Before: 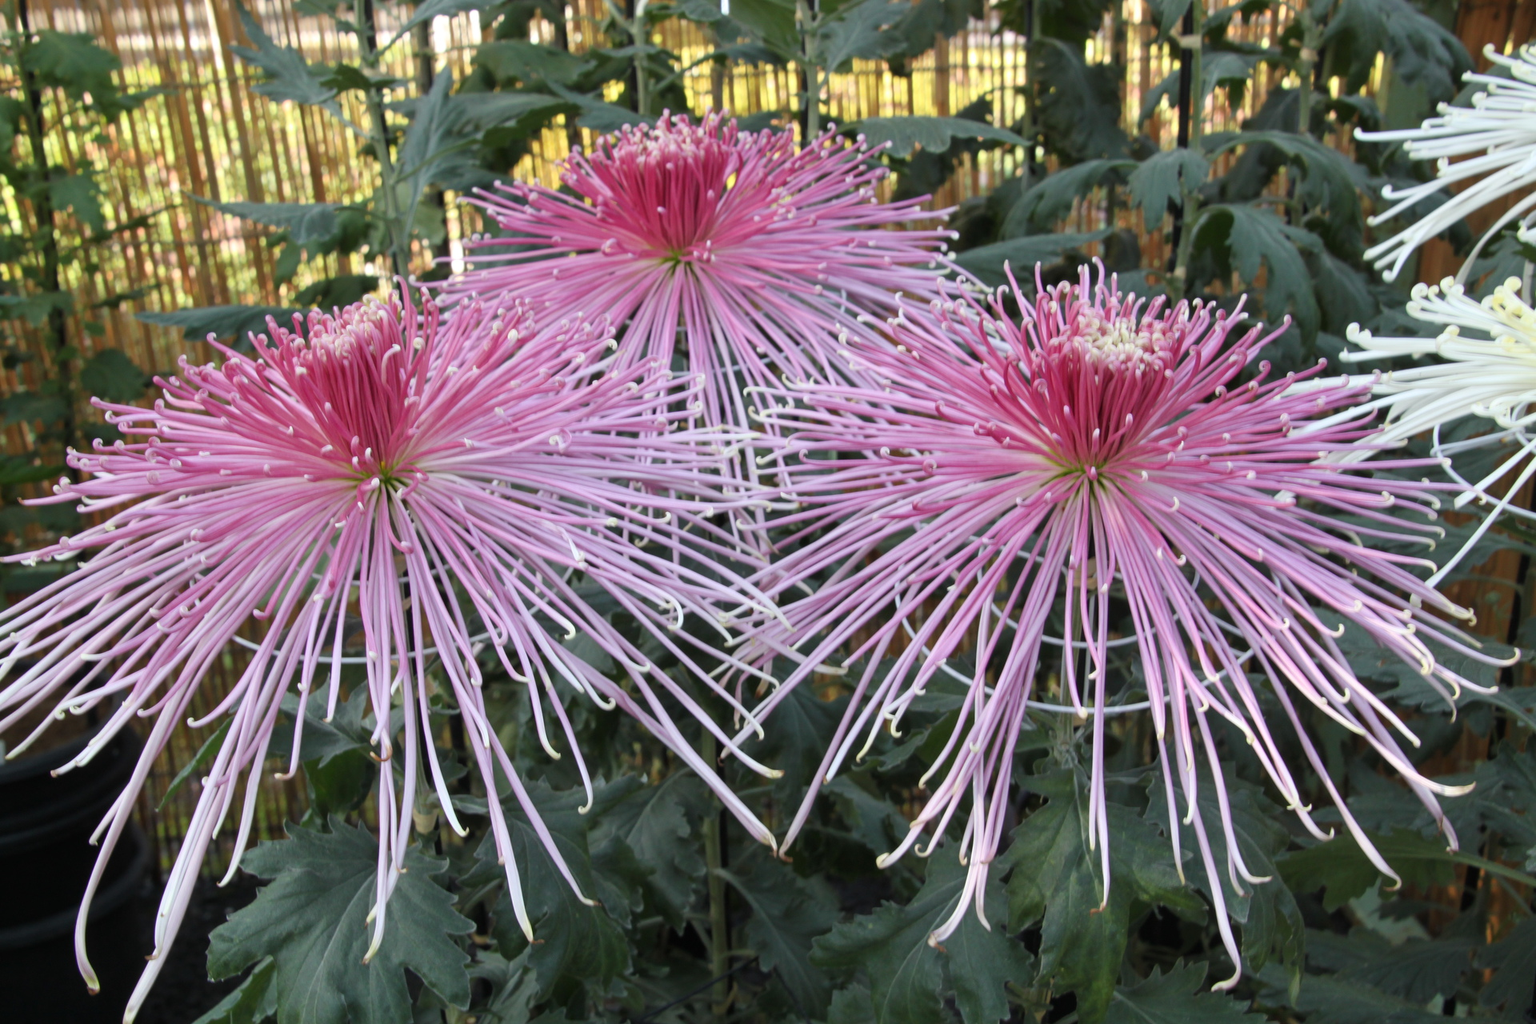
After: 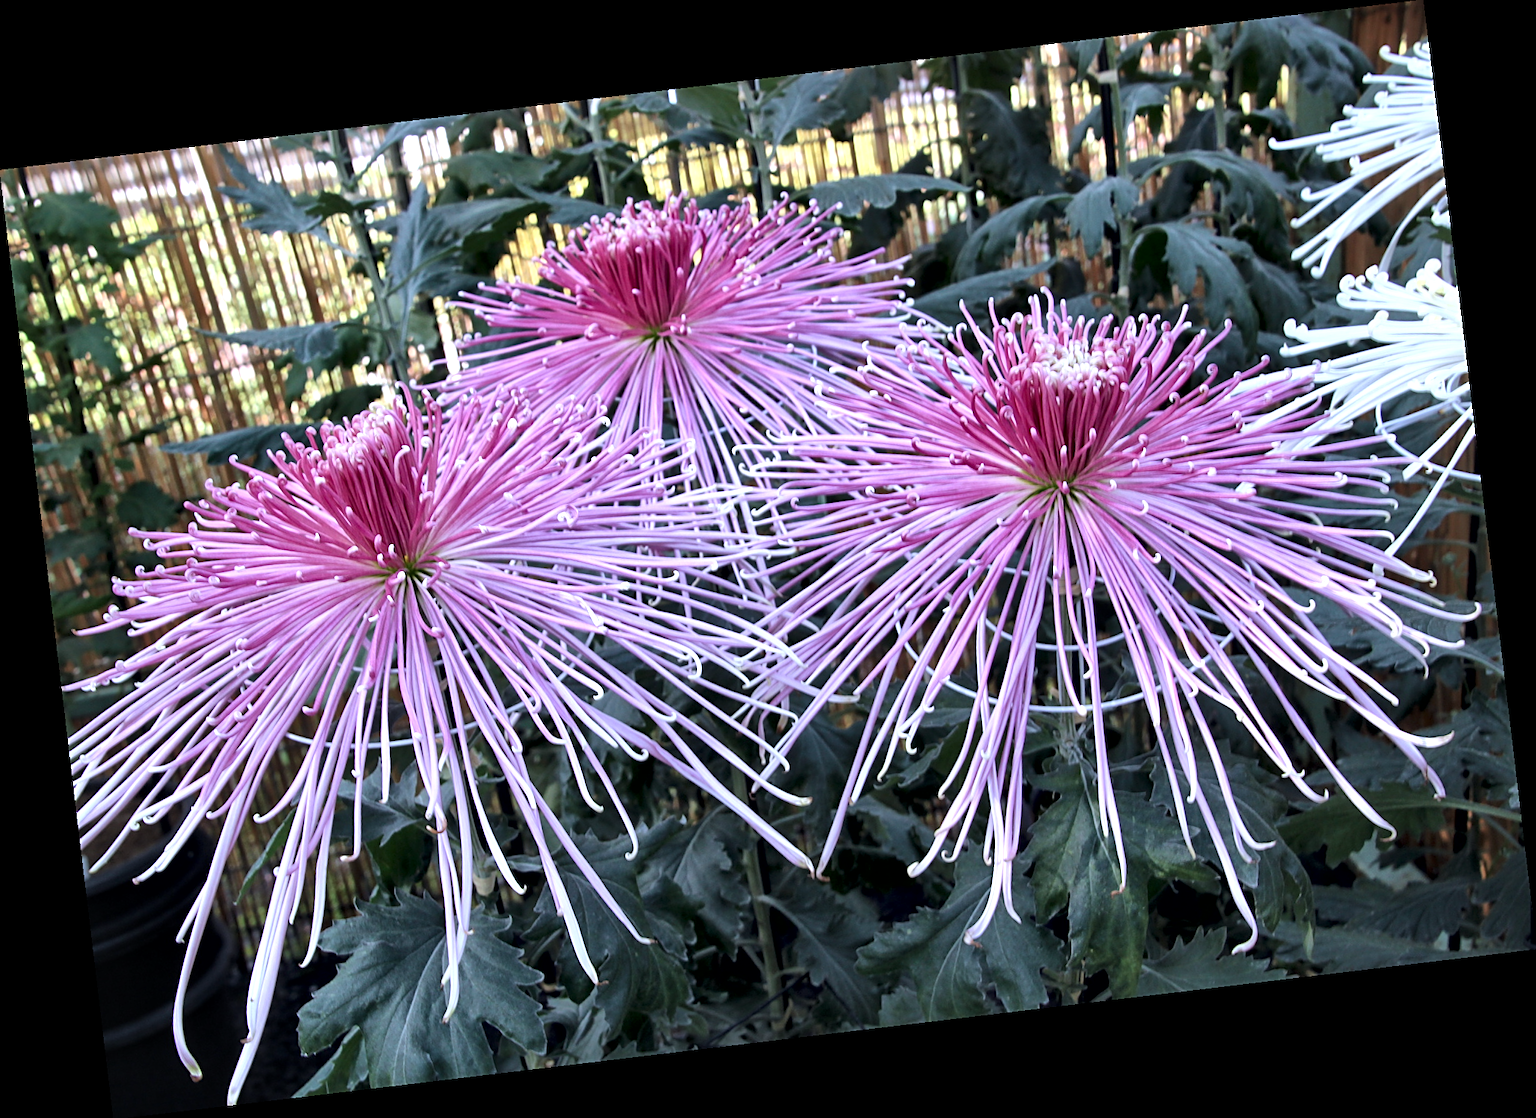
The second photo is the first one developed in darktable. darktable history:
local contrast: mode bilateral grid, contrast 20, coarseness 50, detail 179%, midtone range 0.2
rotate and perspective: rotation -6.83°, automatic cropping off
tone equalizer: -8 EV -0.417 EV, -7 EV -0.389 EV, -6 EV -0.333 EV, -5 EV -0.222 EV, -3 EV 0.222 EV, -2 EV 0.333 EV, -1 EV 0.389 EV, +0 EV 0.417 EV, edges refinement/feathering 500, mask exposure compensation -1.57 EV, preserve details no
color calibration: illuminant as shot in camera, x 0.379, y 0.396, temperature 4138.76 K
sharpen: on, module defaults
